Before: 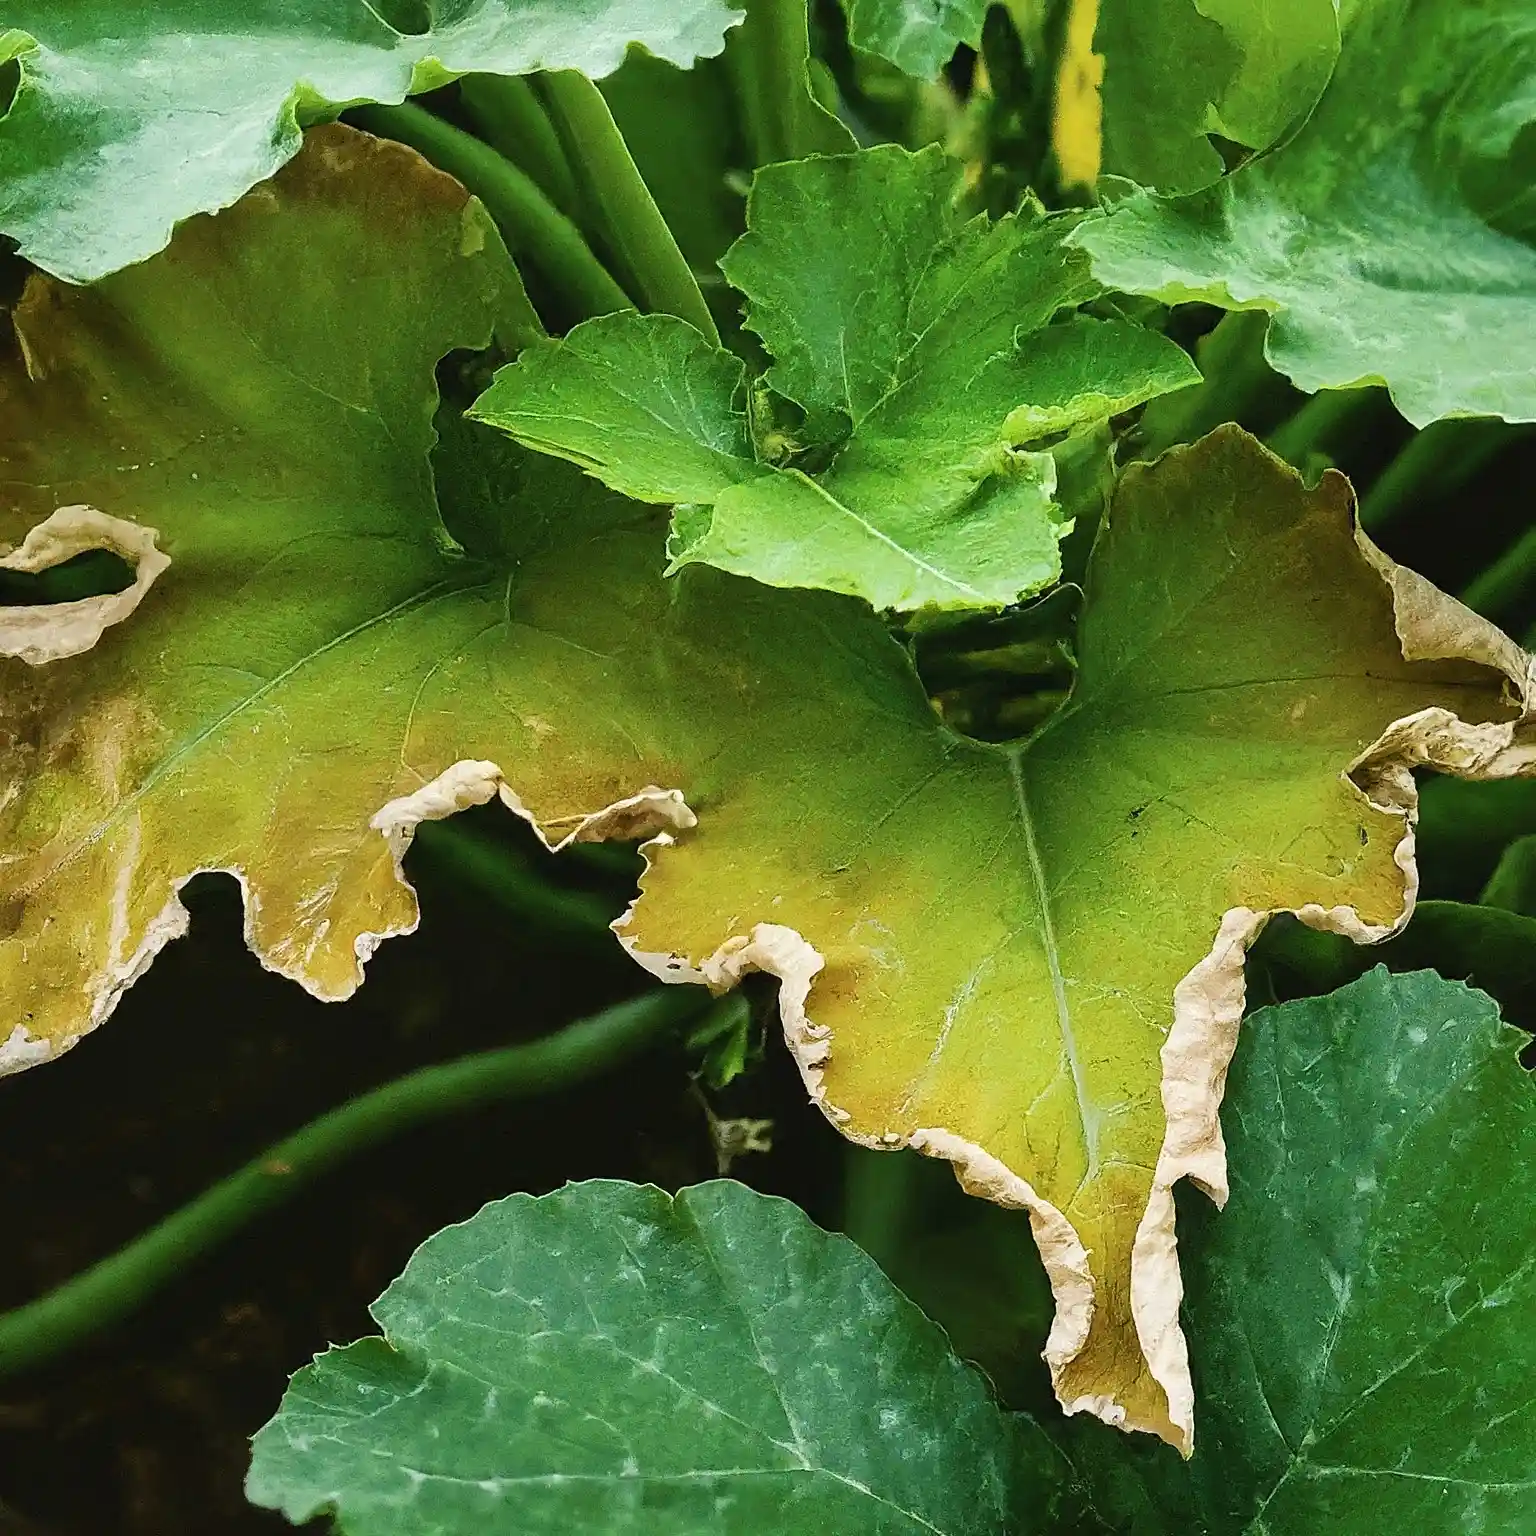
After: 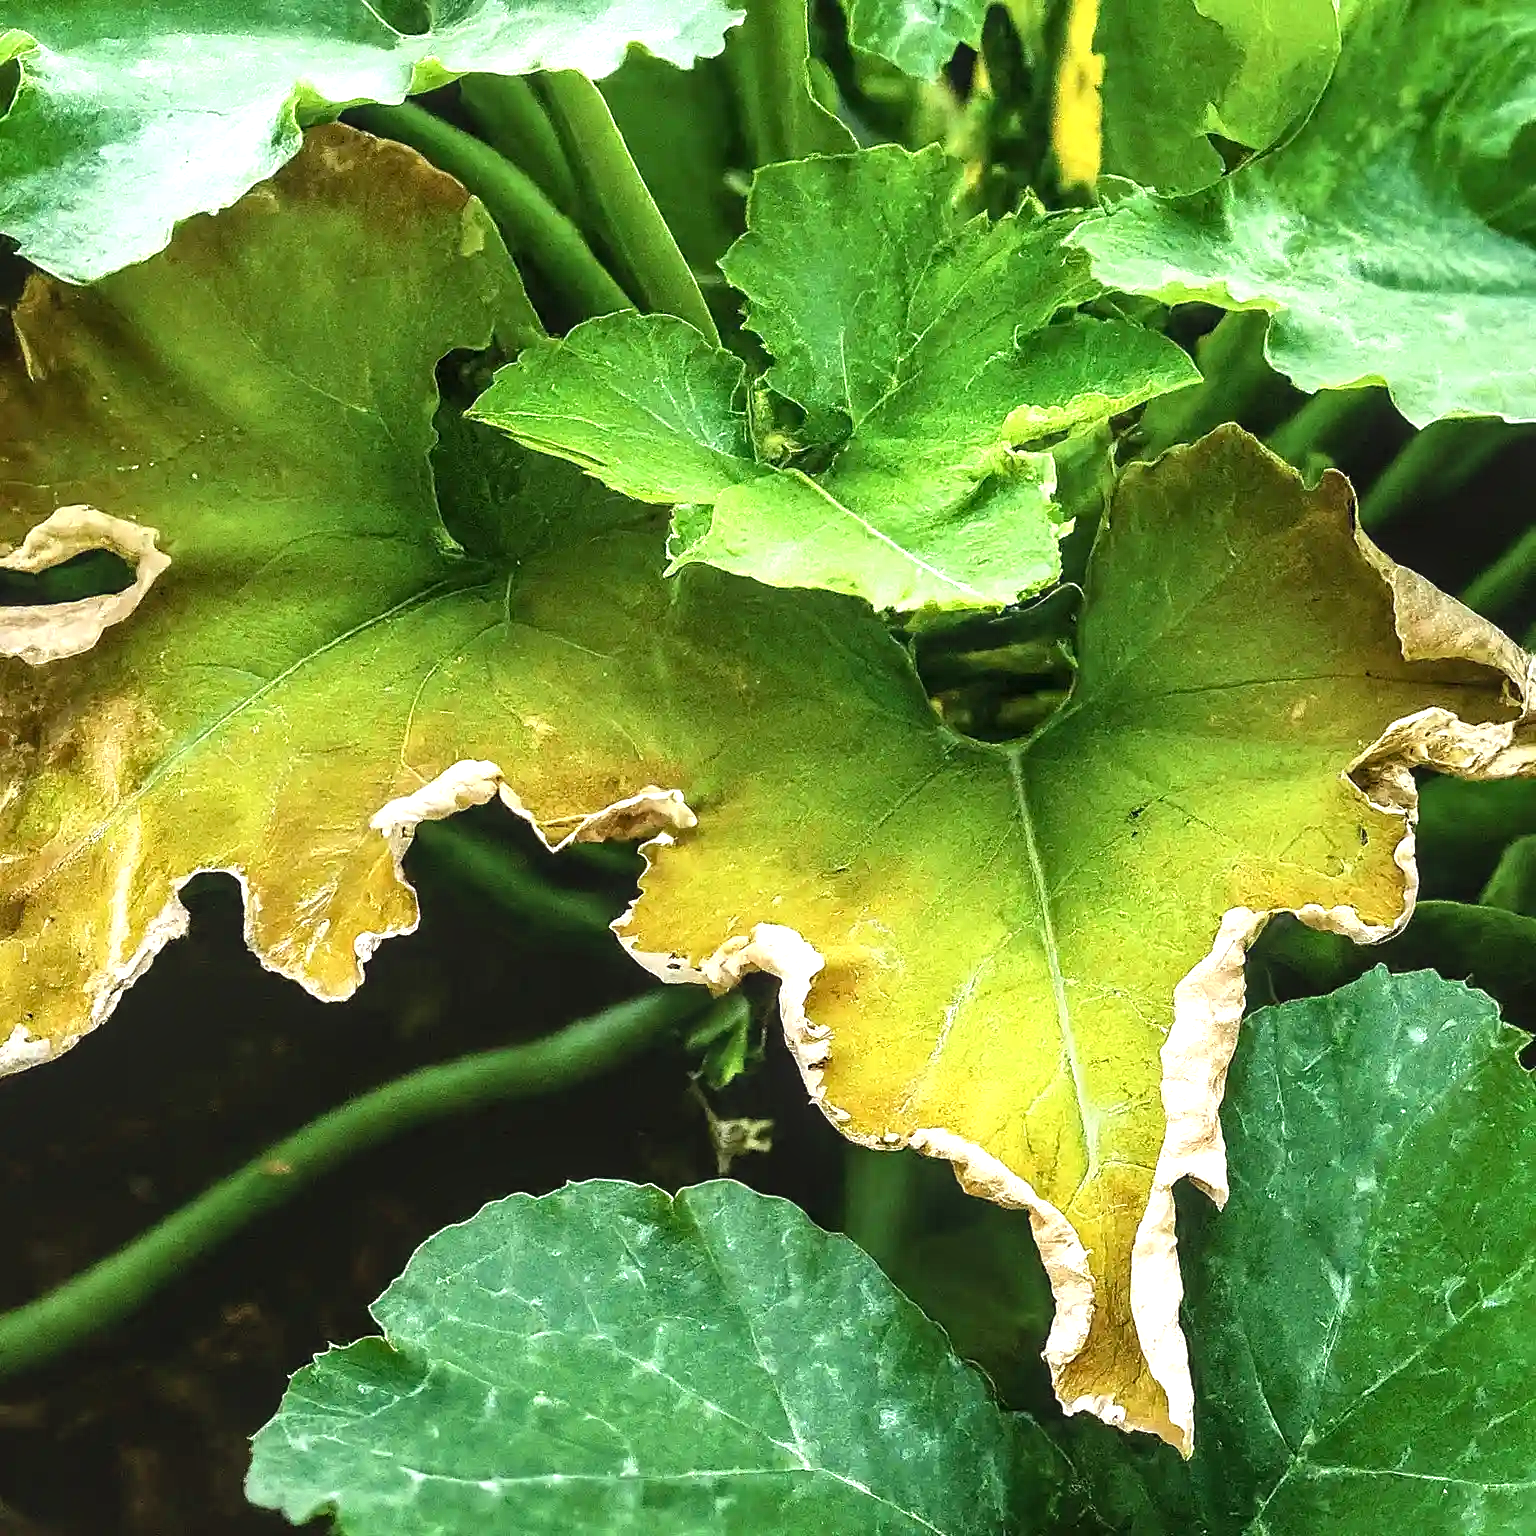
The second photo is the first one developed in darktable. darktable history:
sharpen: radius 5.325, amount 0.312, threshold 26.433
contrast brightness saturation: saturation -0.05
local contrast: on, module defaults
levels: levels [0, 0.394, 0.787]
